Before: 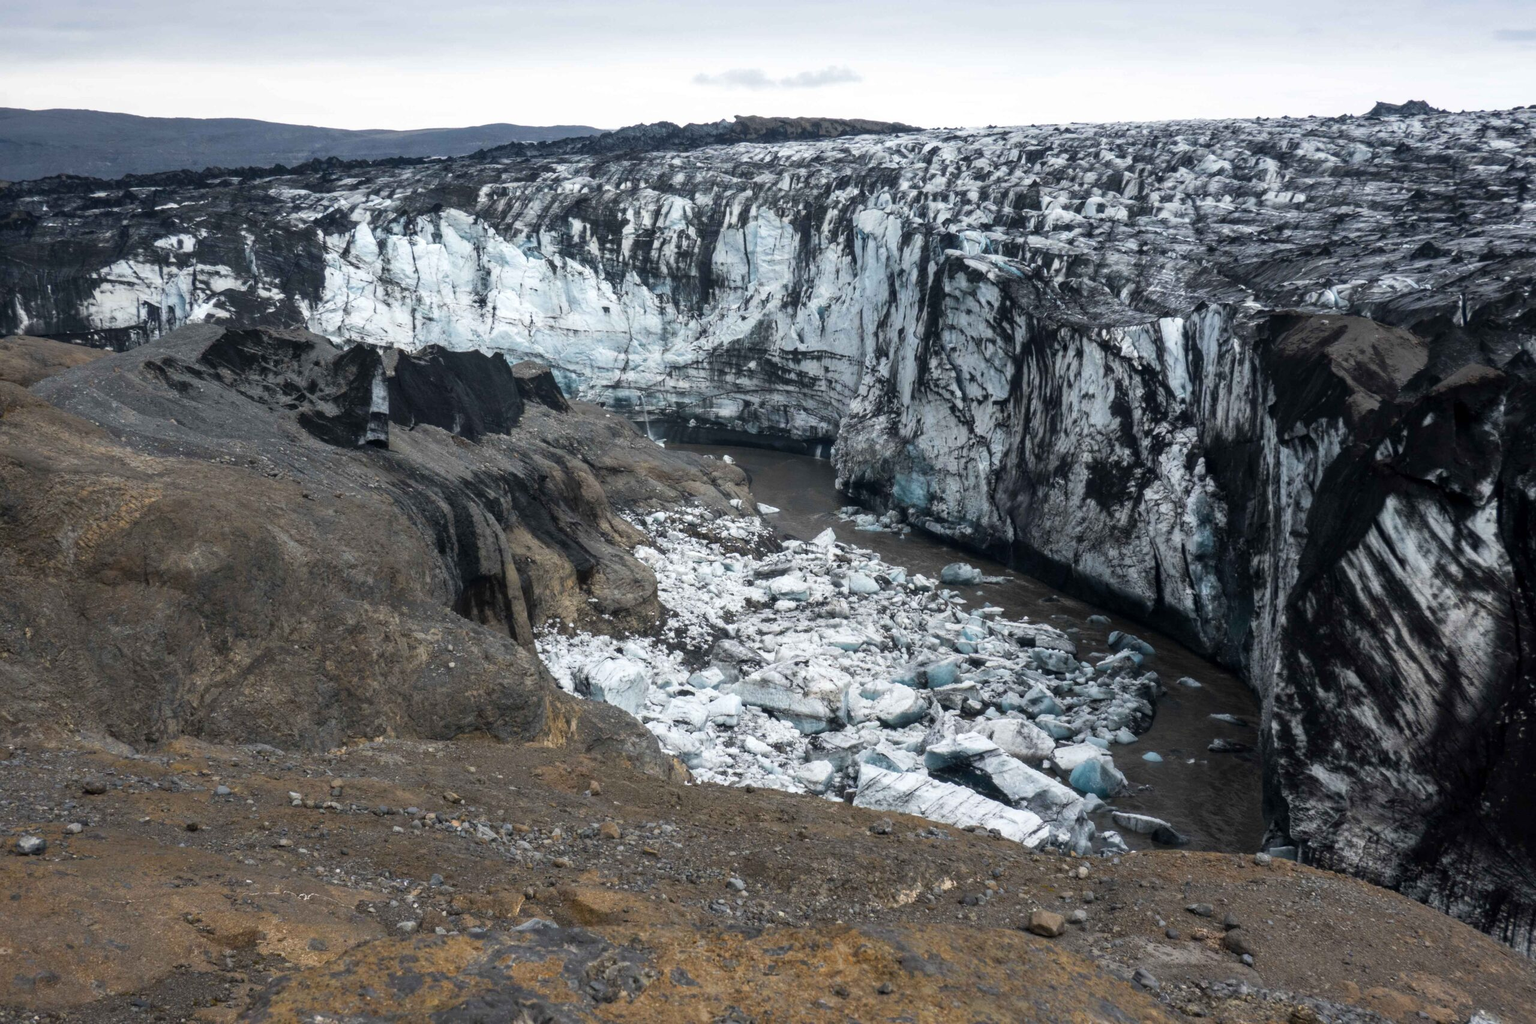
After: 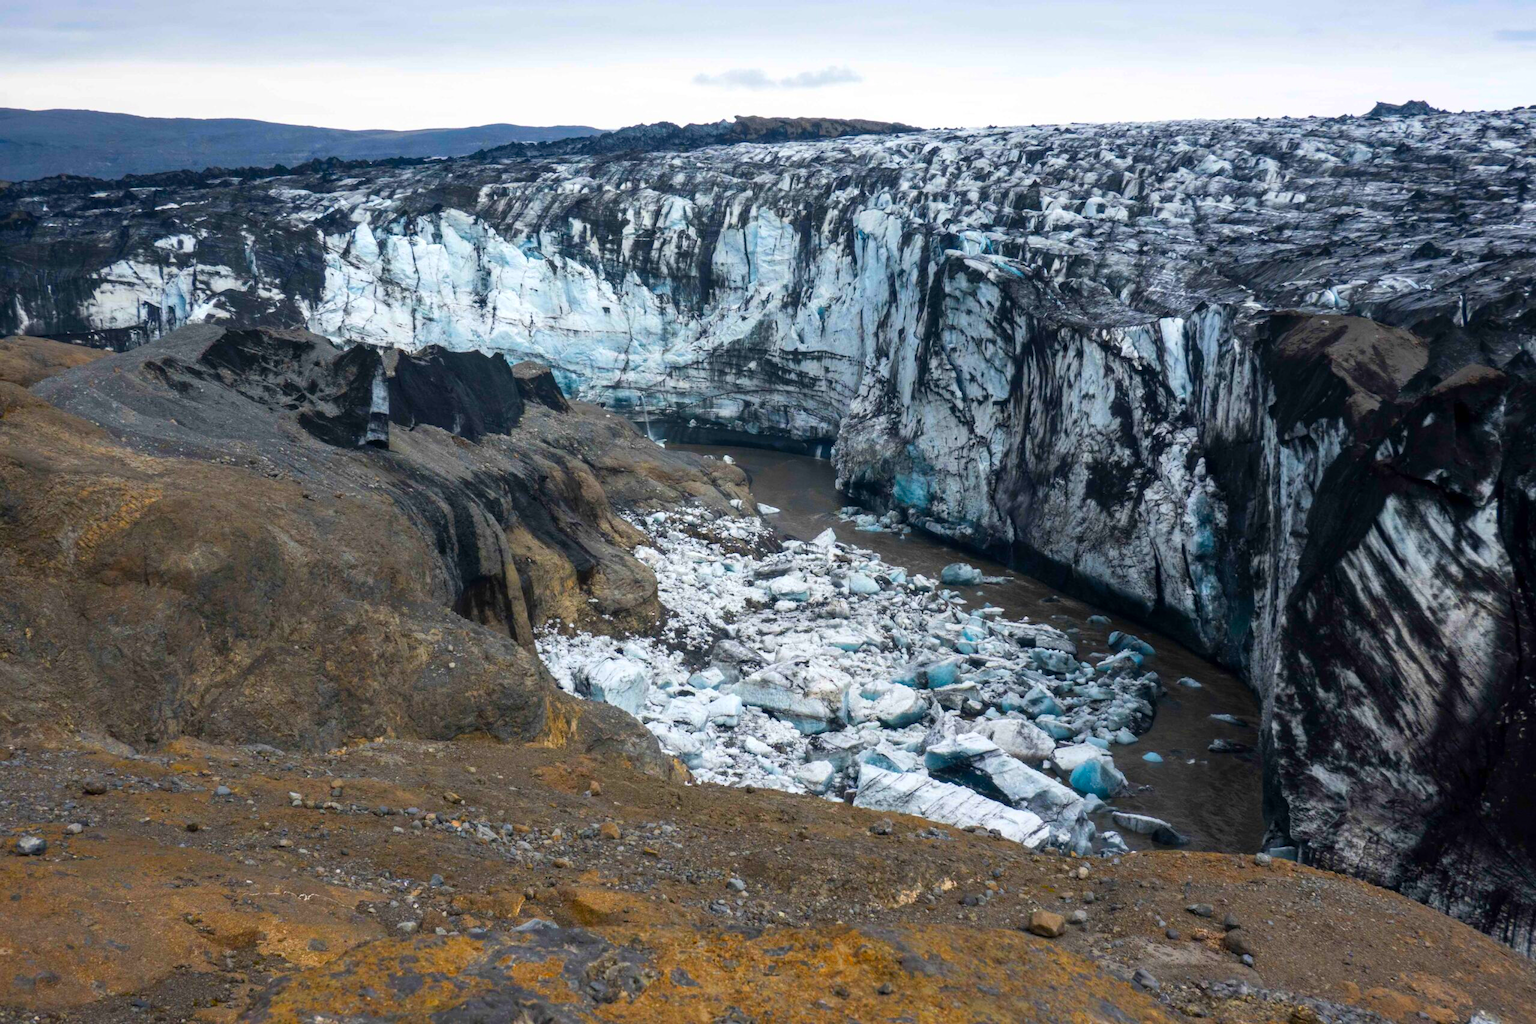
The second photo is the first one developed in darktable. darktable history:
color correction: highlights b* 0.066, saturation 1.8
